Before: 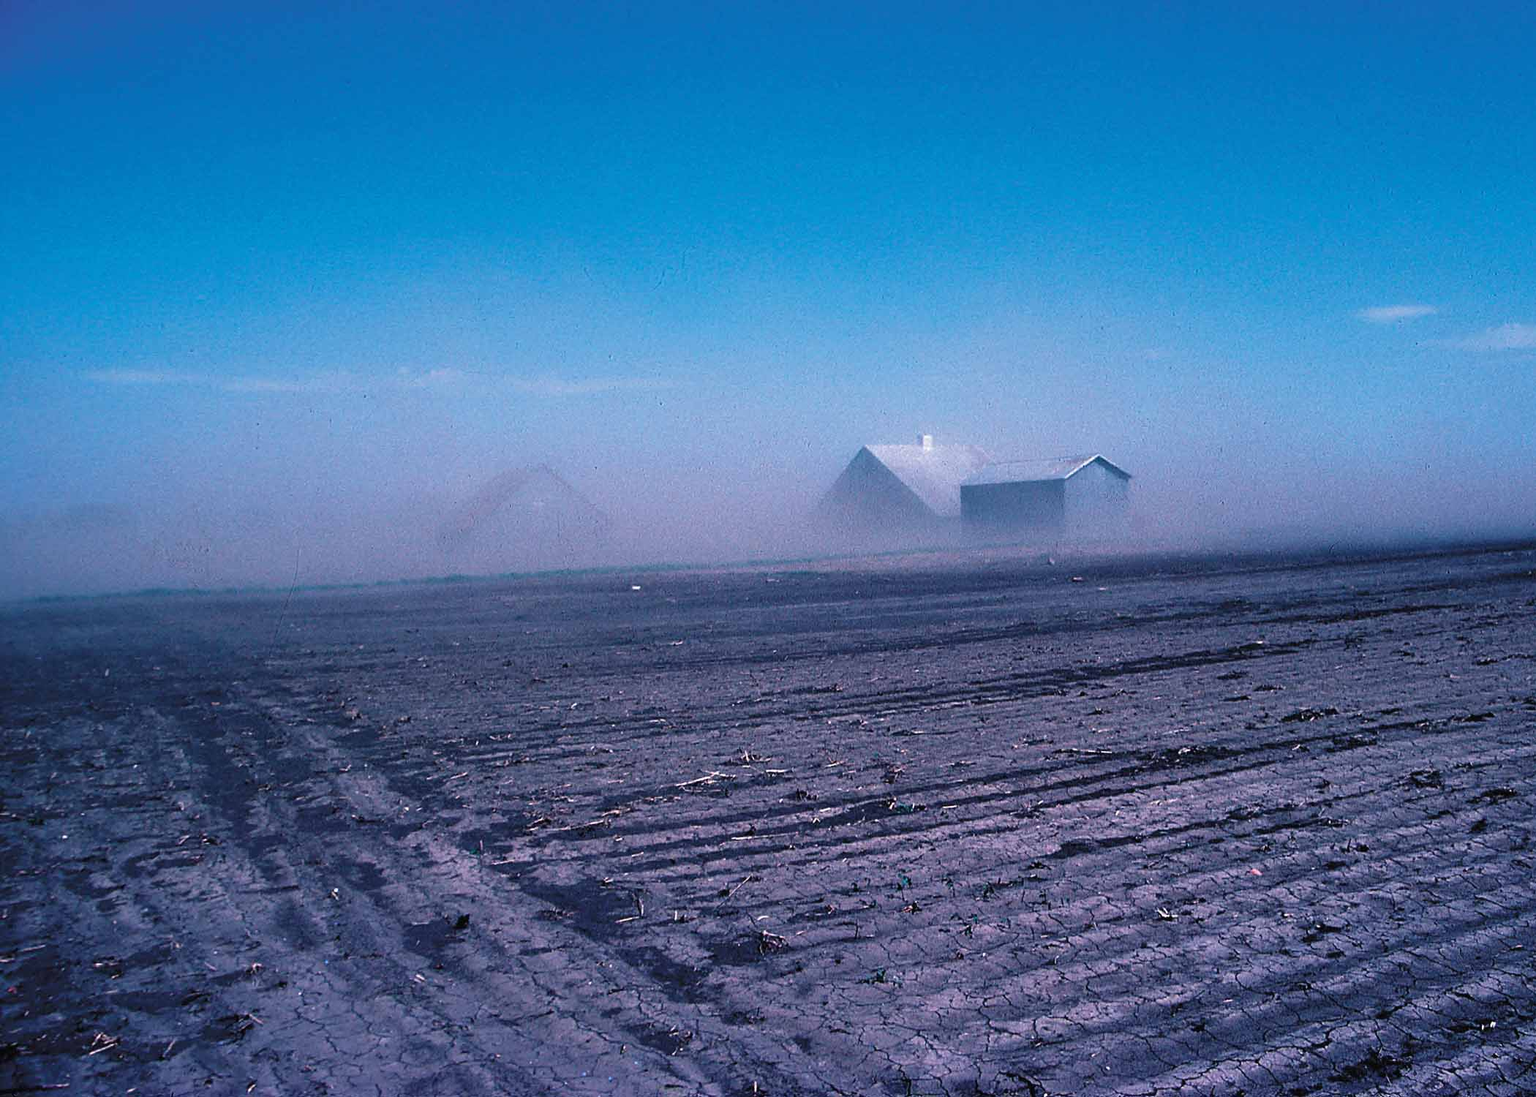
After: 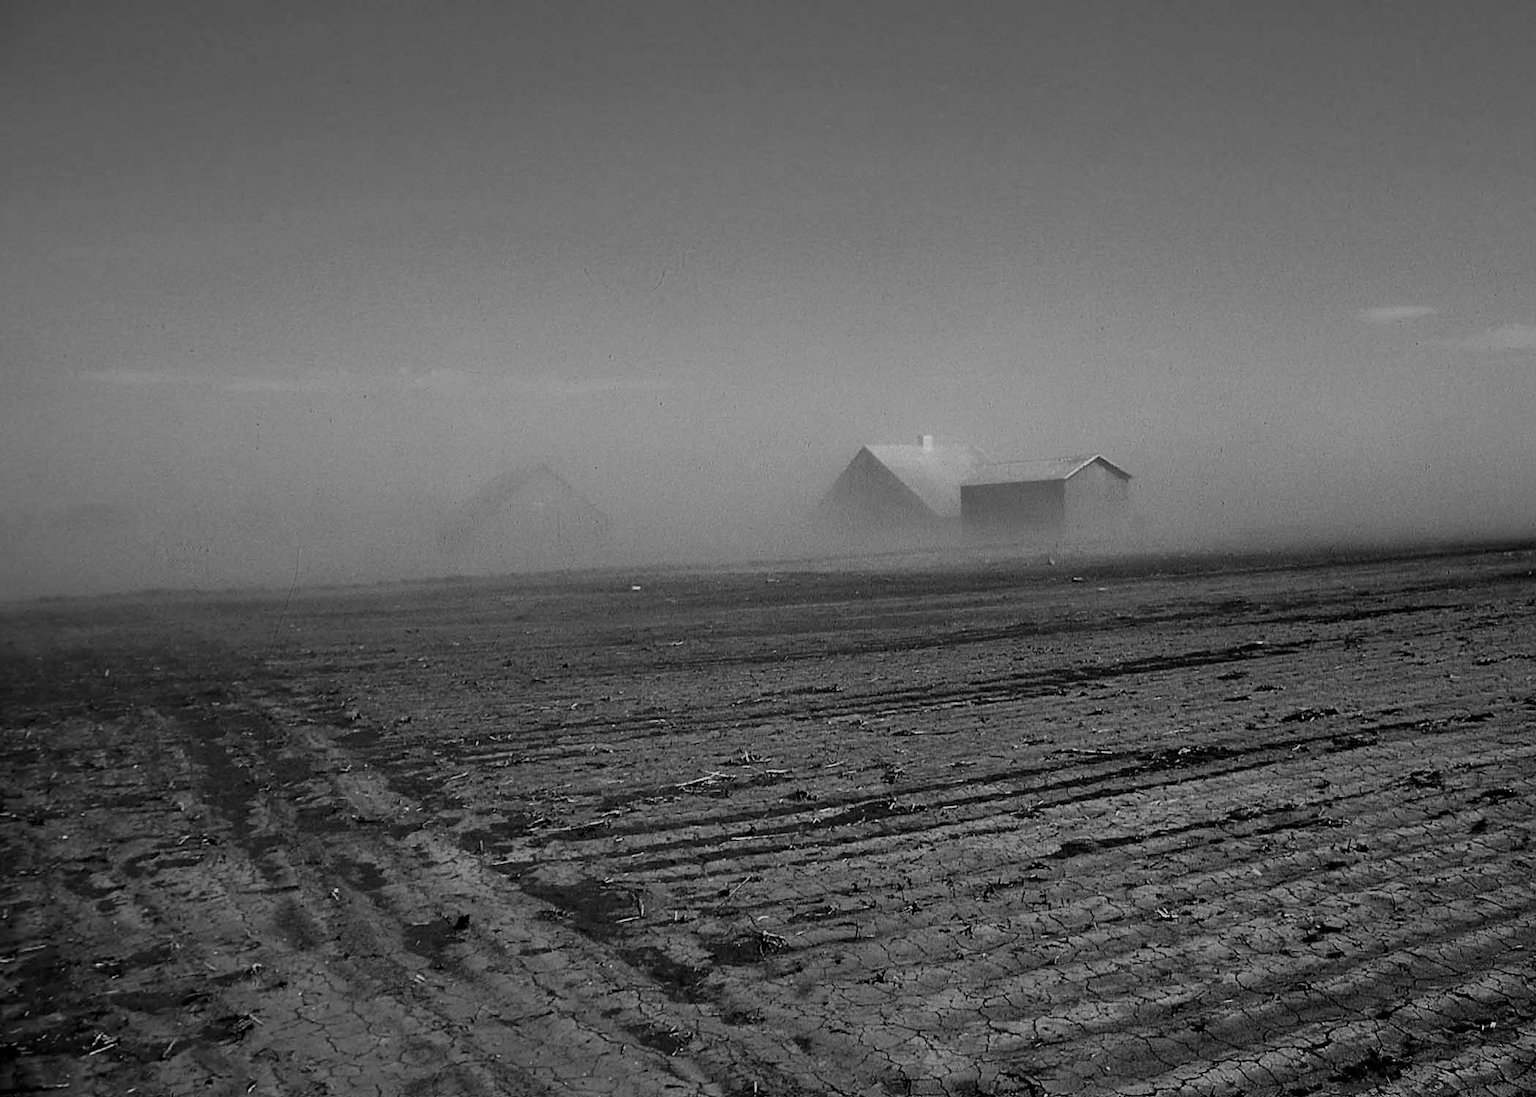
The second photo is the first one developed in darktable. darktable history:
monochrome: a -71.75, b 75.82
filmic rgb: black relative exposure -7.92 EV, white relative exposure 4.13 EV, threshold 3 EV, hardness 4.02, latitude 51.22%, contrast 1.013, shadows ↔ highlights balance 5.35%, color science v5 (2021), contrast in shadows safe, contrast in highlights safe, enable highlight reconstruction true
exposure: black level correction 0.001, compensate highlight preservation false
